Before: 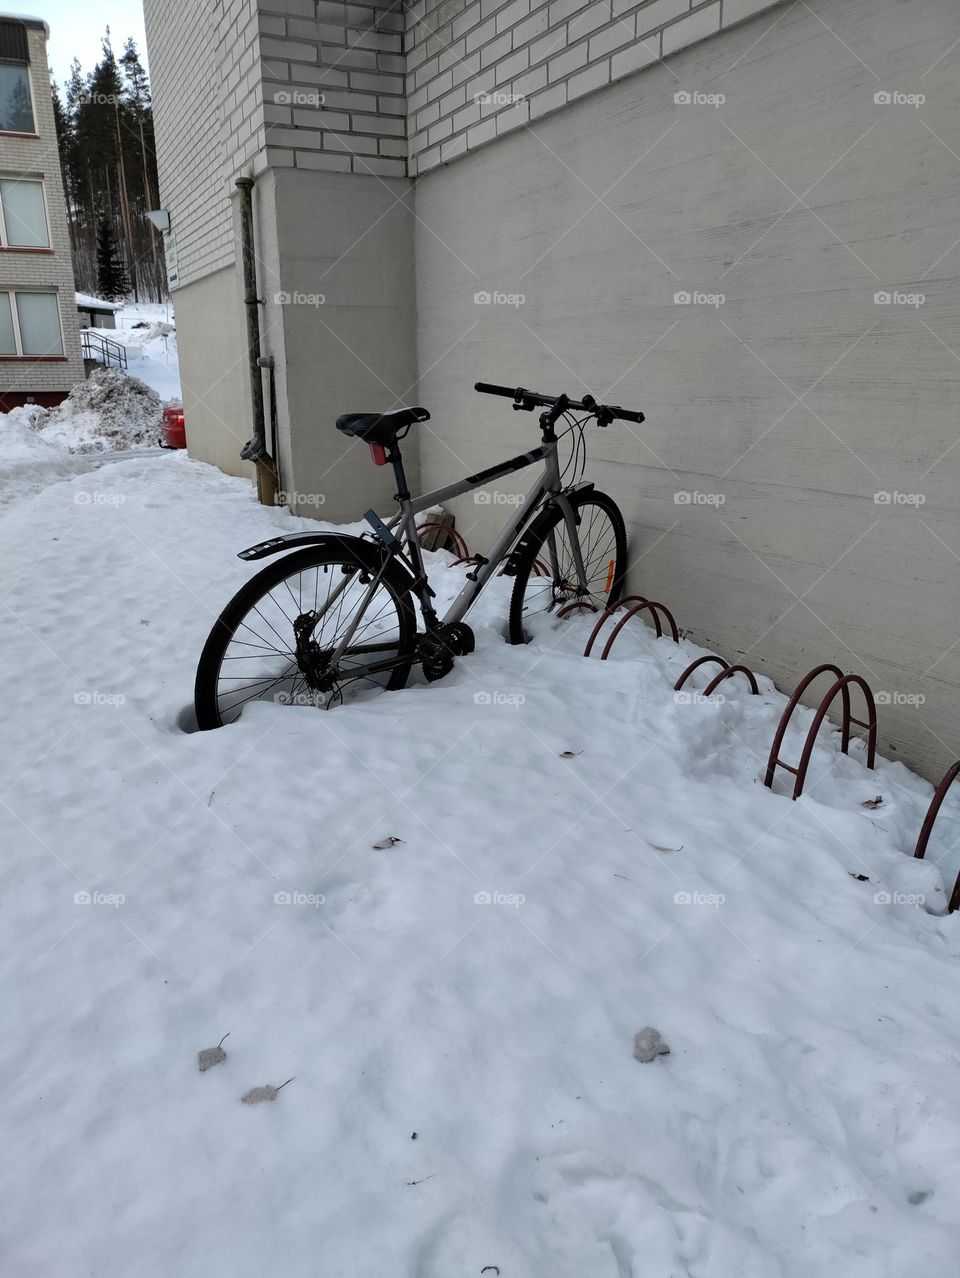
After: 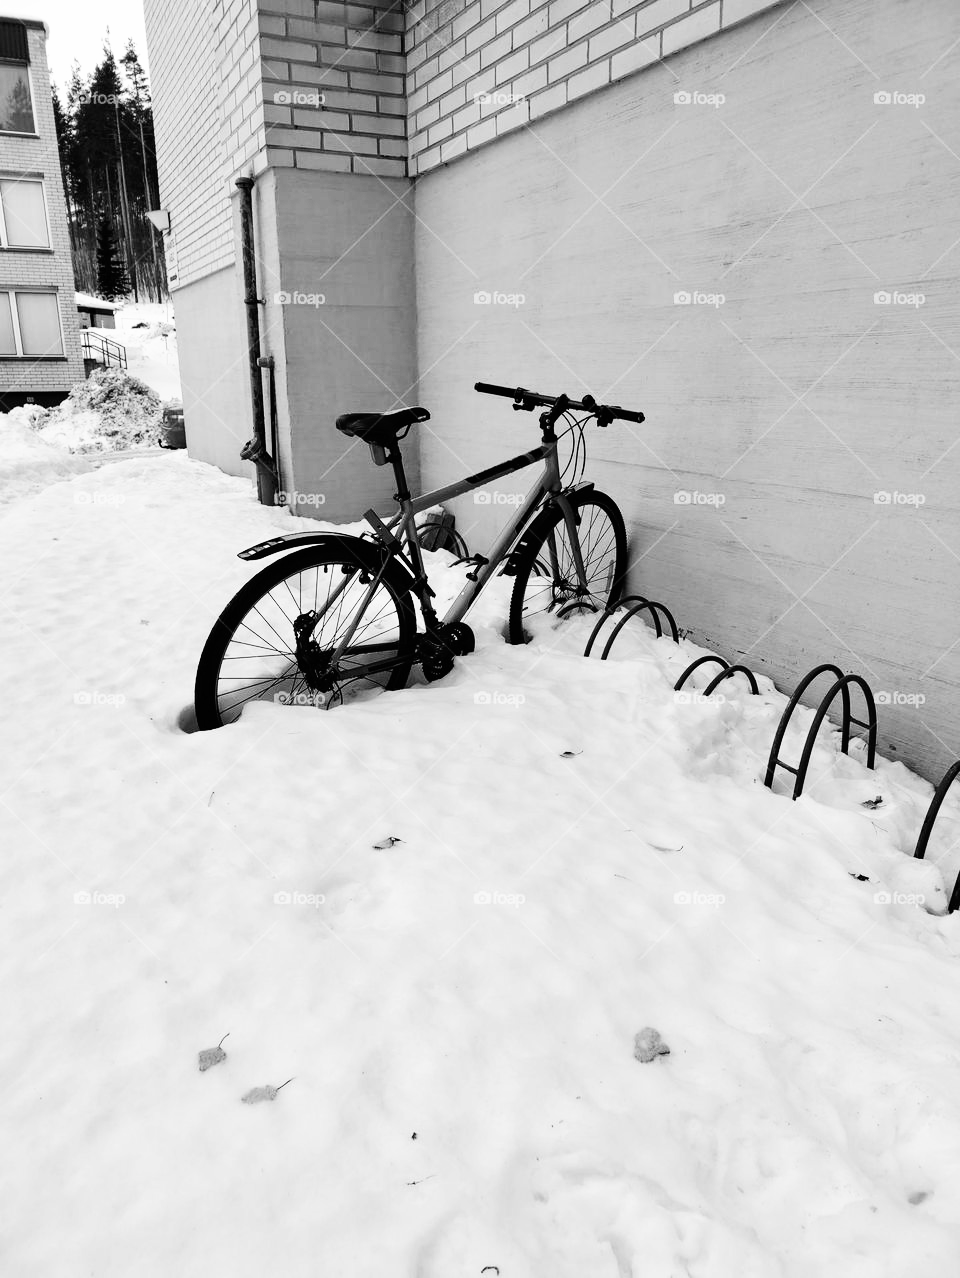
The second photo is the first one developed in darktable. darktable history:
base curve: curves: ch0 [(0, 0) (0.007, 0.004) (0.027, 0.03) (0.046, 0.07) (0.207, 0.54) (0.442, 0.872) (0.673, 0.972) (1, 1)], preserve colors none
monochrome: a 2.21, b -1.33, size 2.2
exposure: exposure -0.242 EV, compensate highlight preservation false
